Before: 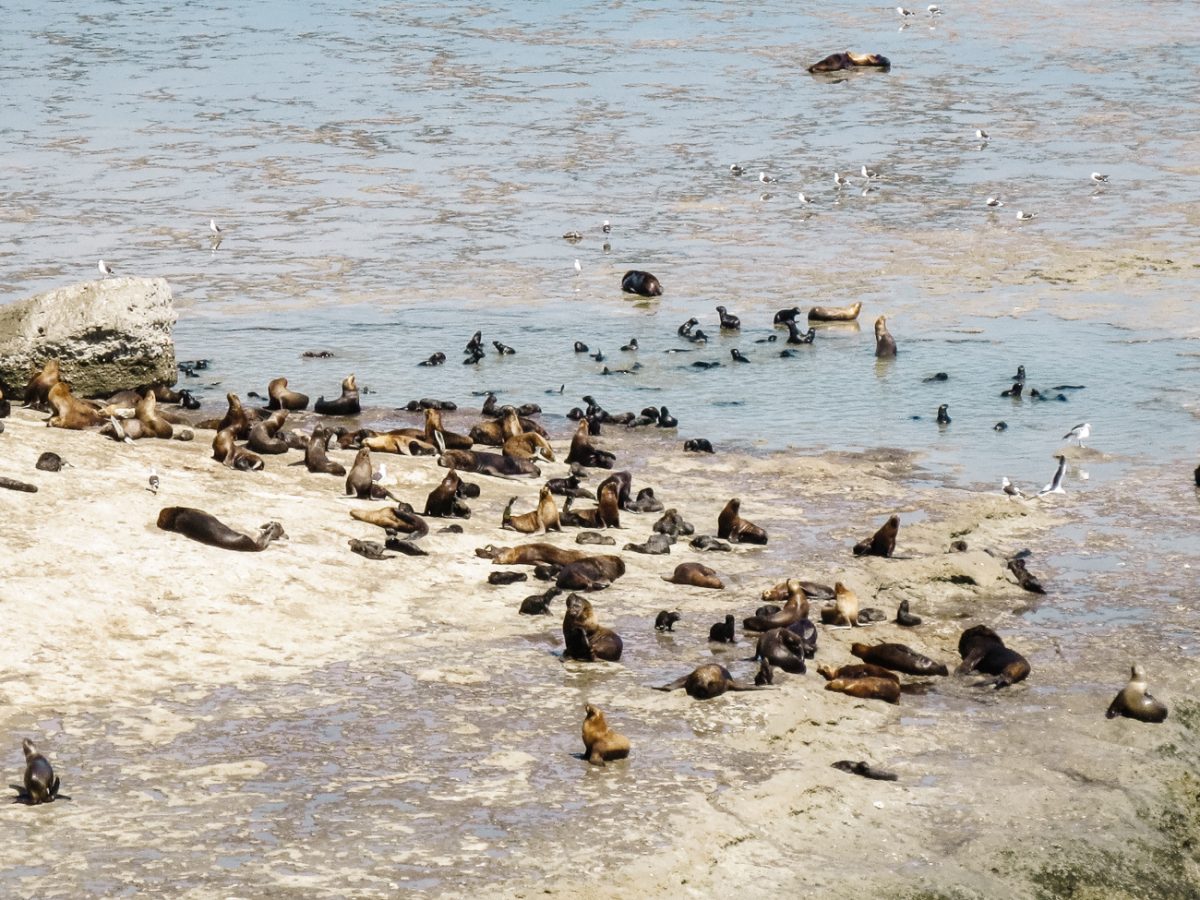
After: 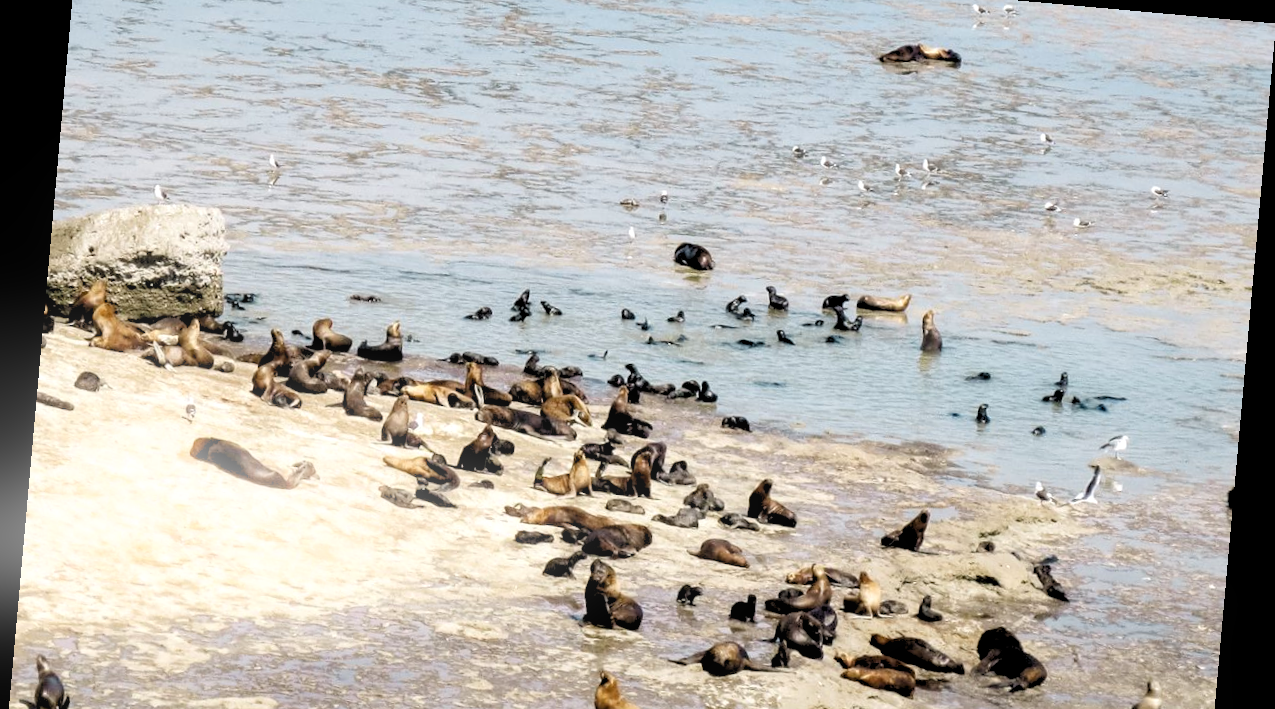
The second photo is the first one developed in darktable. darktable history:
bloom: size 9%, threshold 100%, strength 7%
crop and rotate: top 8.293%, bottom 20.996%
rotate and perspective: rotation 5.12°, automatic cropping off
exposure: black level correction 0.001, compensate highlight preservation false
rgb levels: levels [[0.013, 0.434, 0.89], [0, 0.5, 1], [0, 0.5, 1]]
